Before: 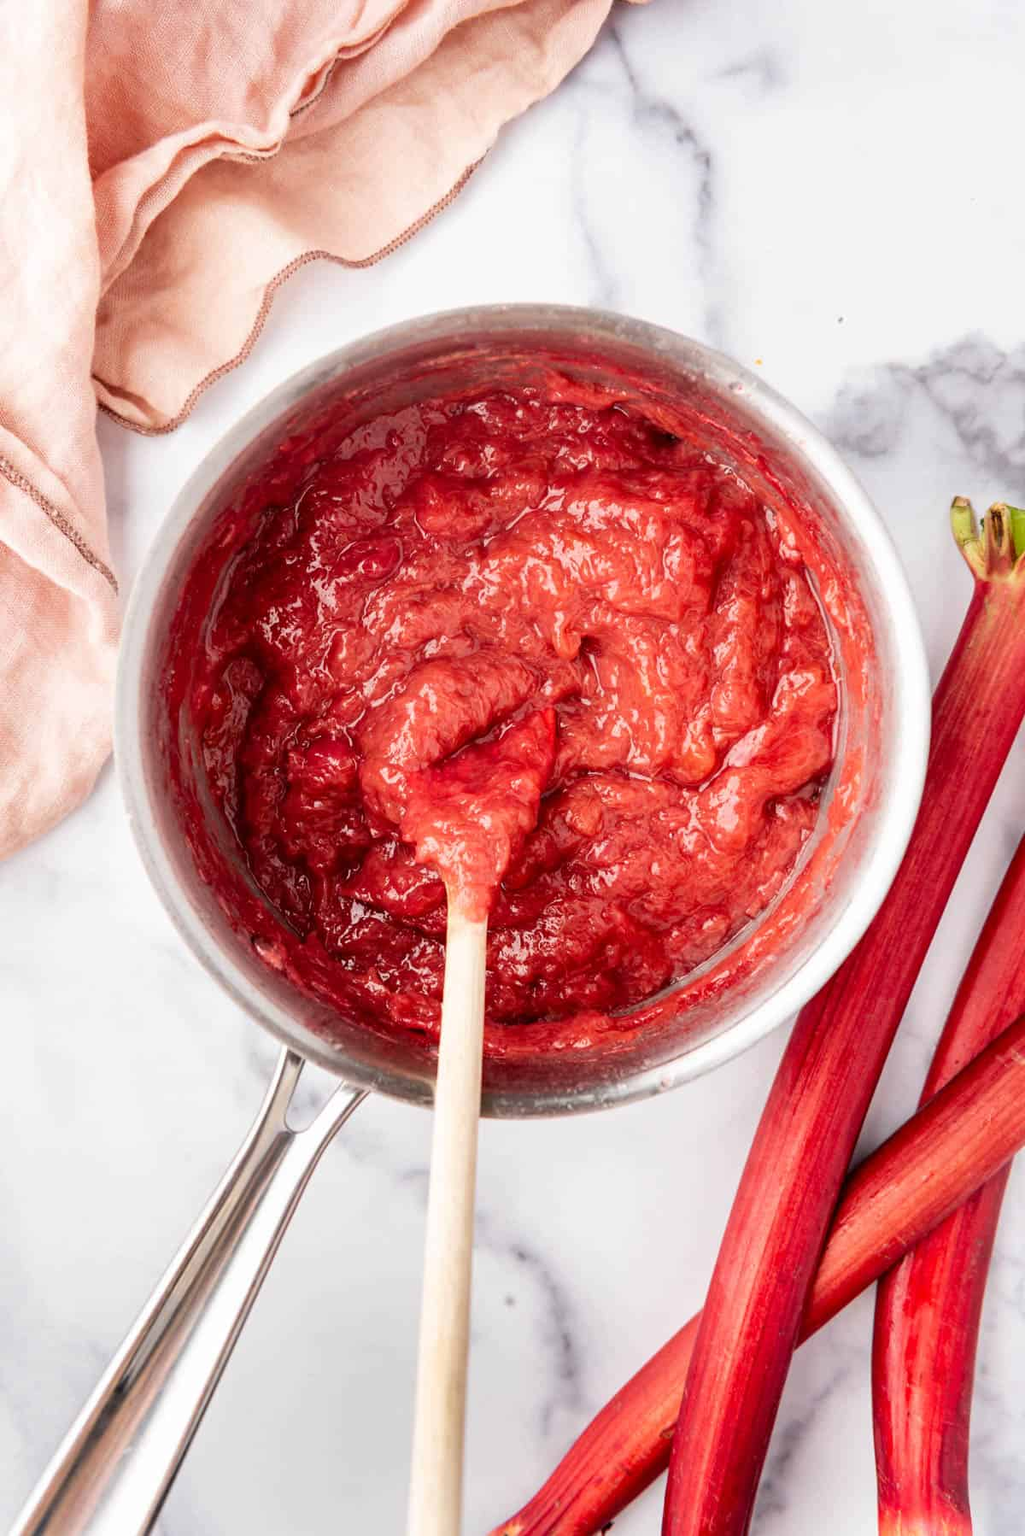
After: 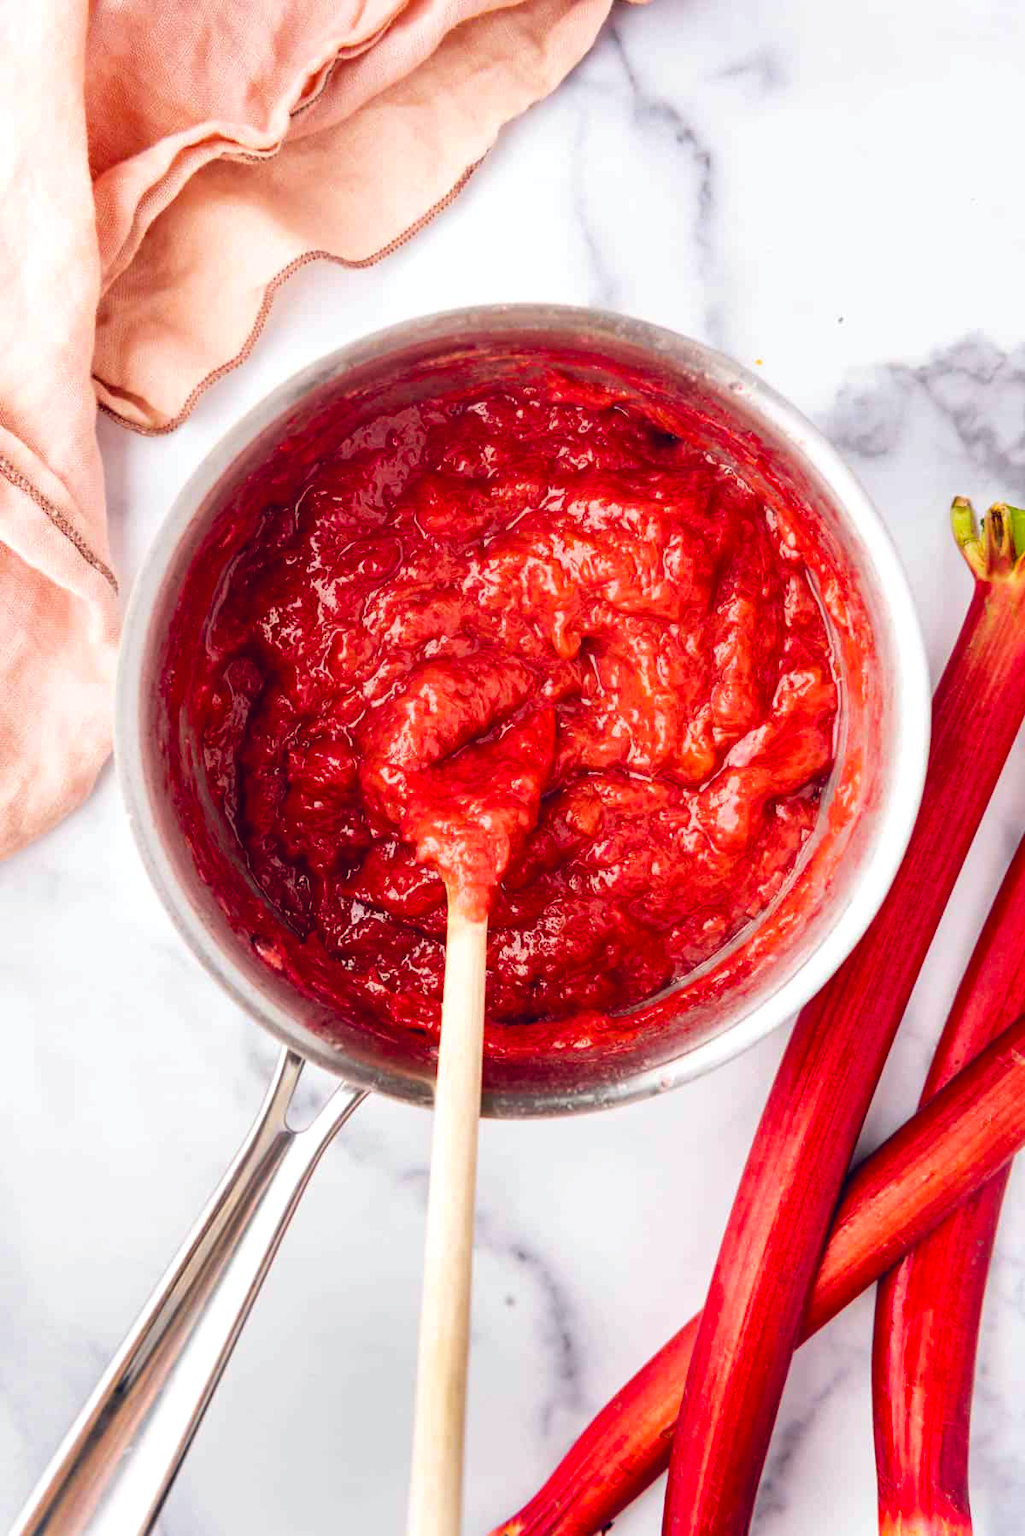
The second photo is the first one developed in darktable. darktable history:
color balance rgb: global offset › chroma 0.102%, global offset › hue 252.62°, linear chroma grading › global chroma 14.796%, perceptual saturation grading › global saturation 19.424%, global vibrance 5.107%, contrast 3.678%
